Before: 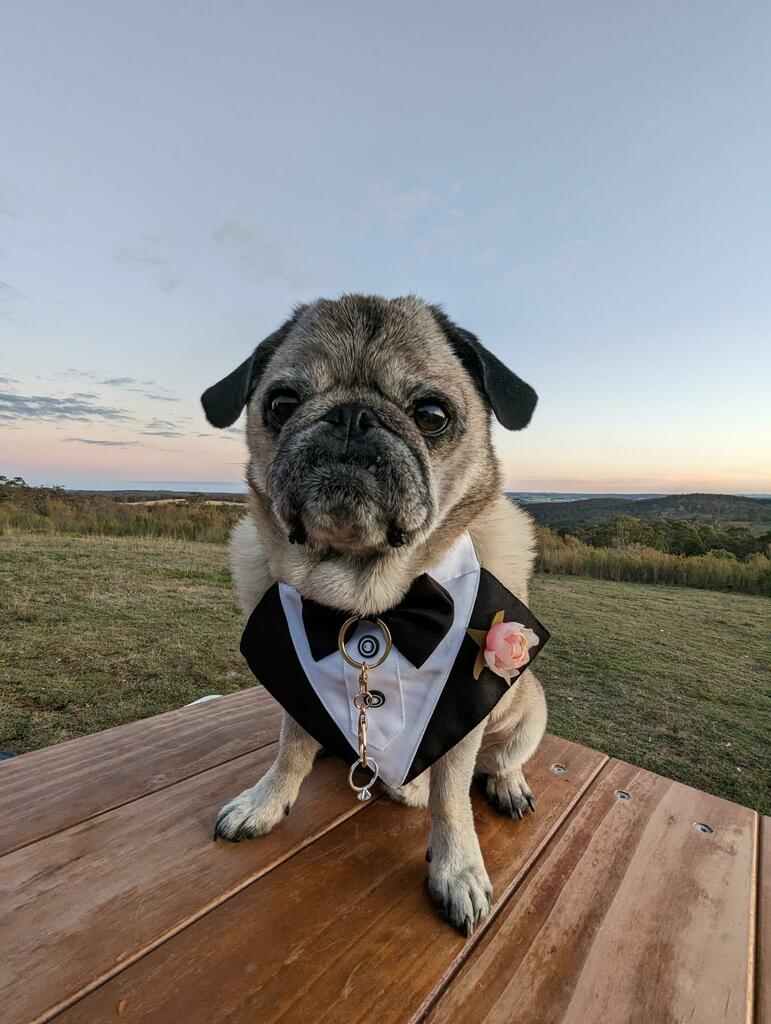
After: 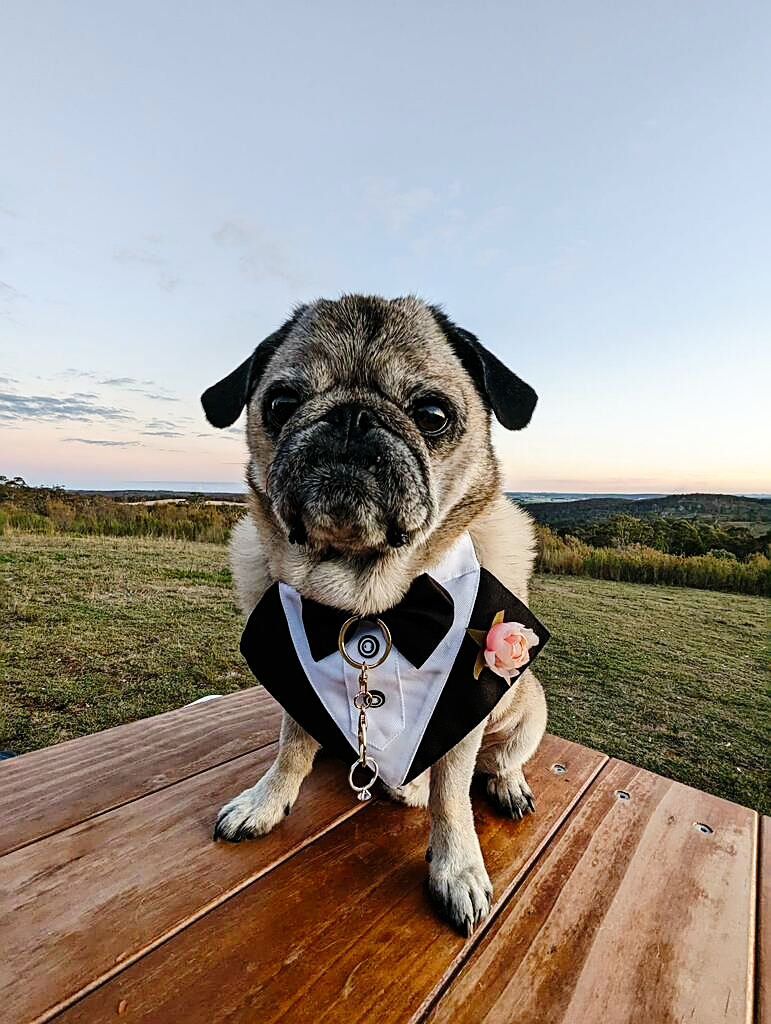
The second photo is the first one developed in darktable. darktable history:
exposure: exposure 0.014 EV, compensate highlight preservation false
sharpen: on, module defaults
tone curve: curves: ch0 [(0, 0) (0.003, 0.003) (0.011, 0.005) (0.025, 0.008) (0.044, 0.012) (0.069, 0.02) (0.1, 0.031) (0.136, 0.047) (0.177, 0.088) (0.224, 0.141) (0.277, 0.222) (0.335, 0.32) (0.399, 0.422) (0.468, 0.523) (0.543, 0.621) (0.623, 0.715) (0.709, 0.796) (0.801, 0.88) (0.898, 0.962) (1, 1)], preserve colors none
